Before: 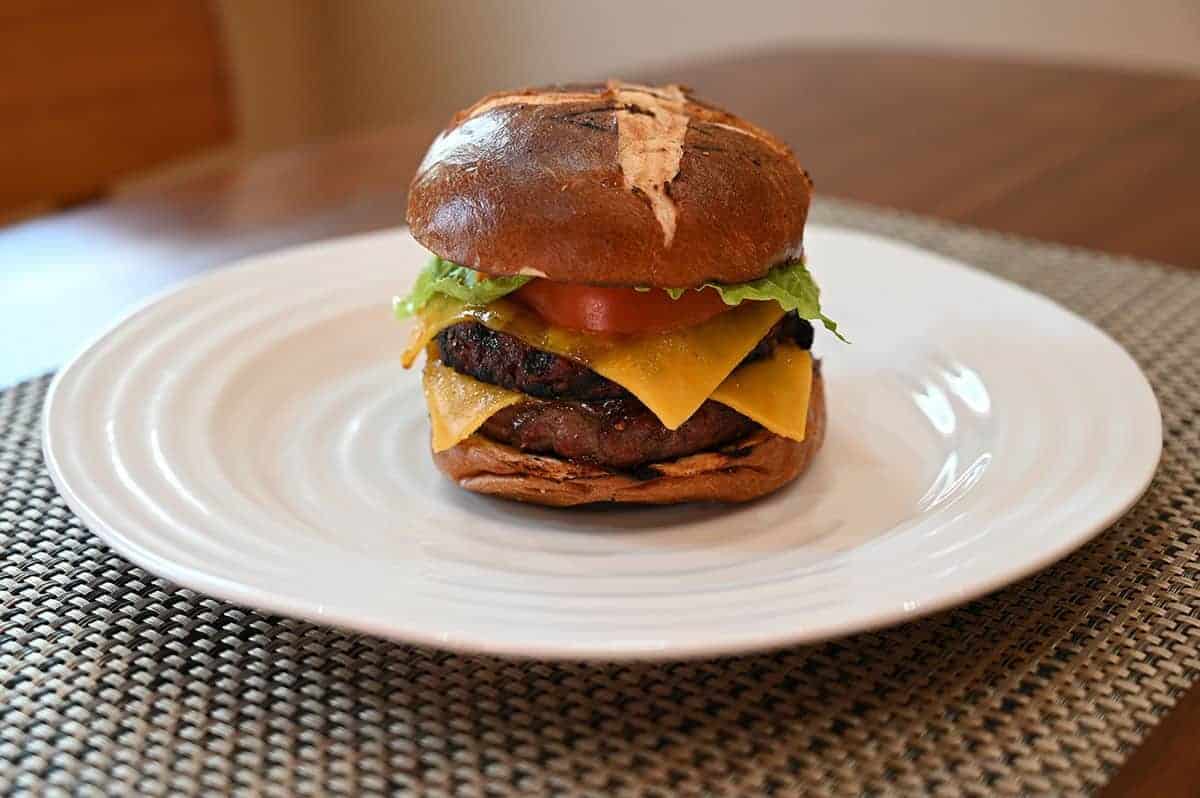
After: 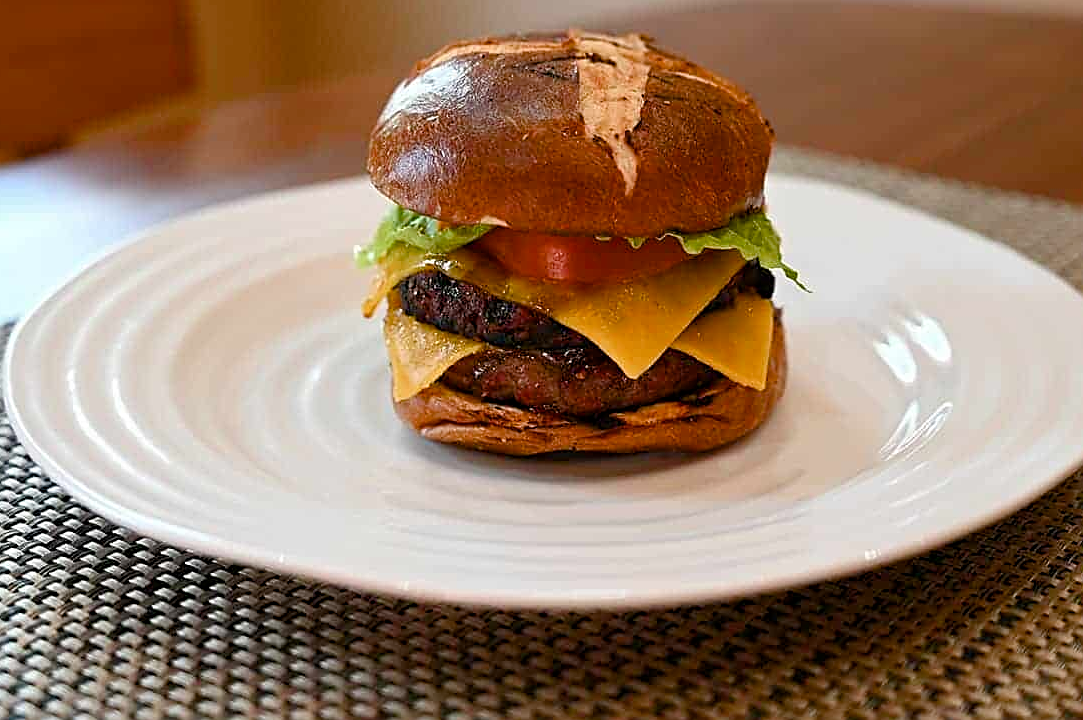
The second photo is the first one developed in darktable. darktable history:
exposure: black level correction 0.001, compensate highlight preservation false
sharpen: on, module defaults
rotate and perspective: automatic cropping off
color balance rgb: perceptual saturation grading › global saturation 20%, perceptual saturation grading › highlights -25%, perceptual saturation grading › shadows 25%
crop: left 3.305%, top 6.436%, right 6.389%, bottom 3.258%
